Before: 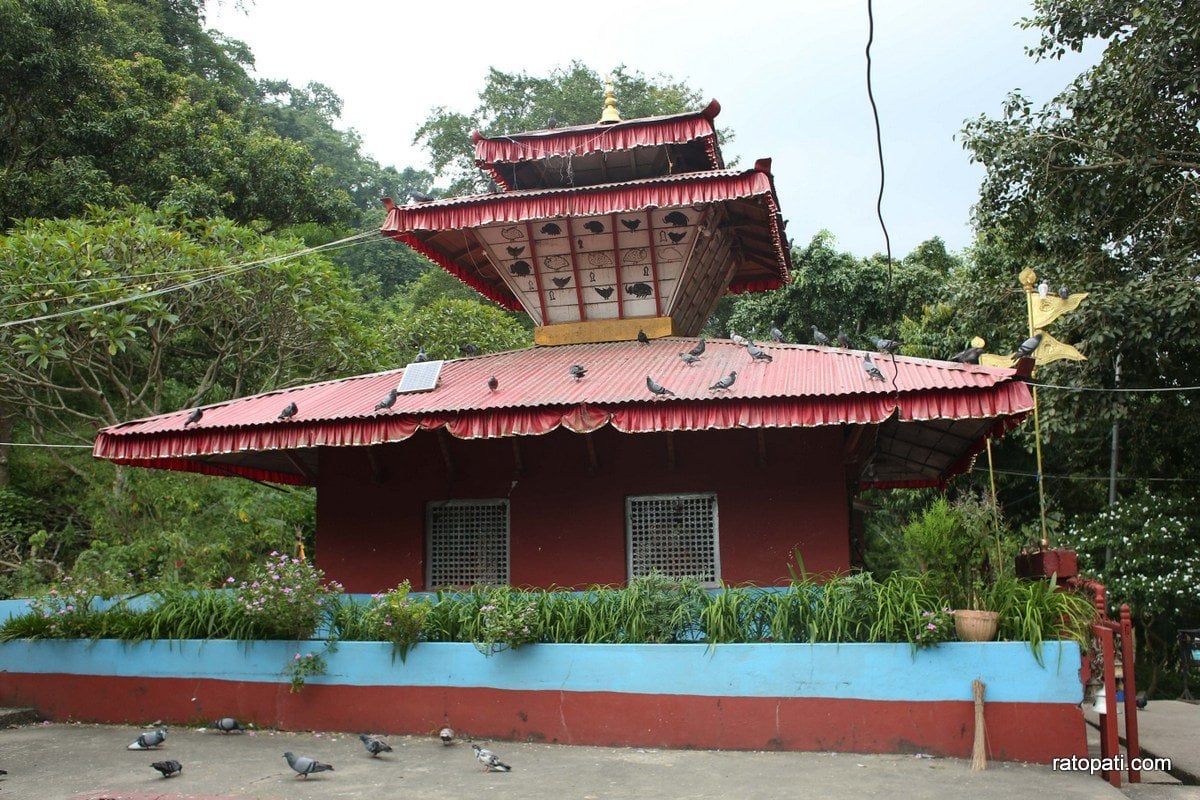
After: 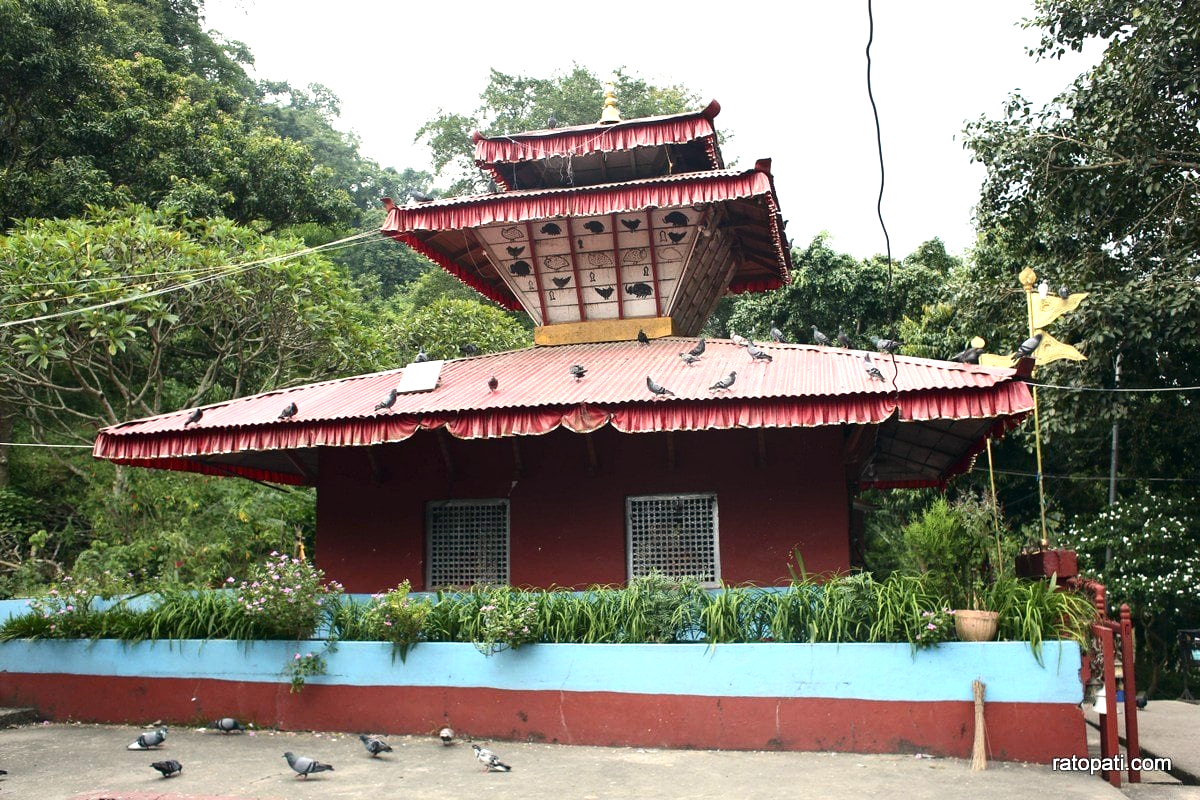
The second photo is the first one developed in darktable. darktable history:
color correction: highlights a* 2.83, highlights b* 5, shadows a* -1.7, shadows b* -4.86, saturation 0.791
exposure: black level correction 0, exposure 0.689 EV, compensate highlight preservation false
contrast brightness saturation: contrast 0.134, brightness -0.055, saturation 0.151
